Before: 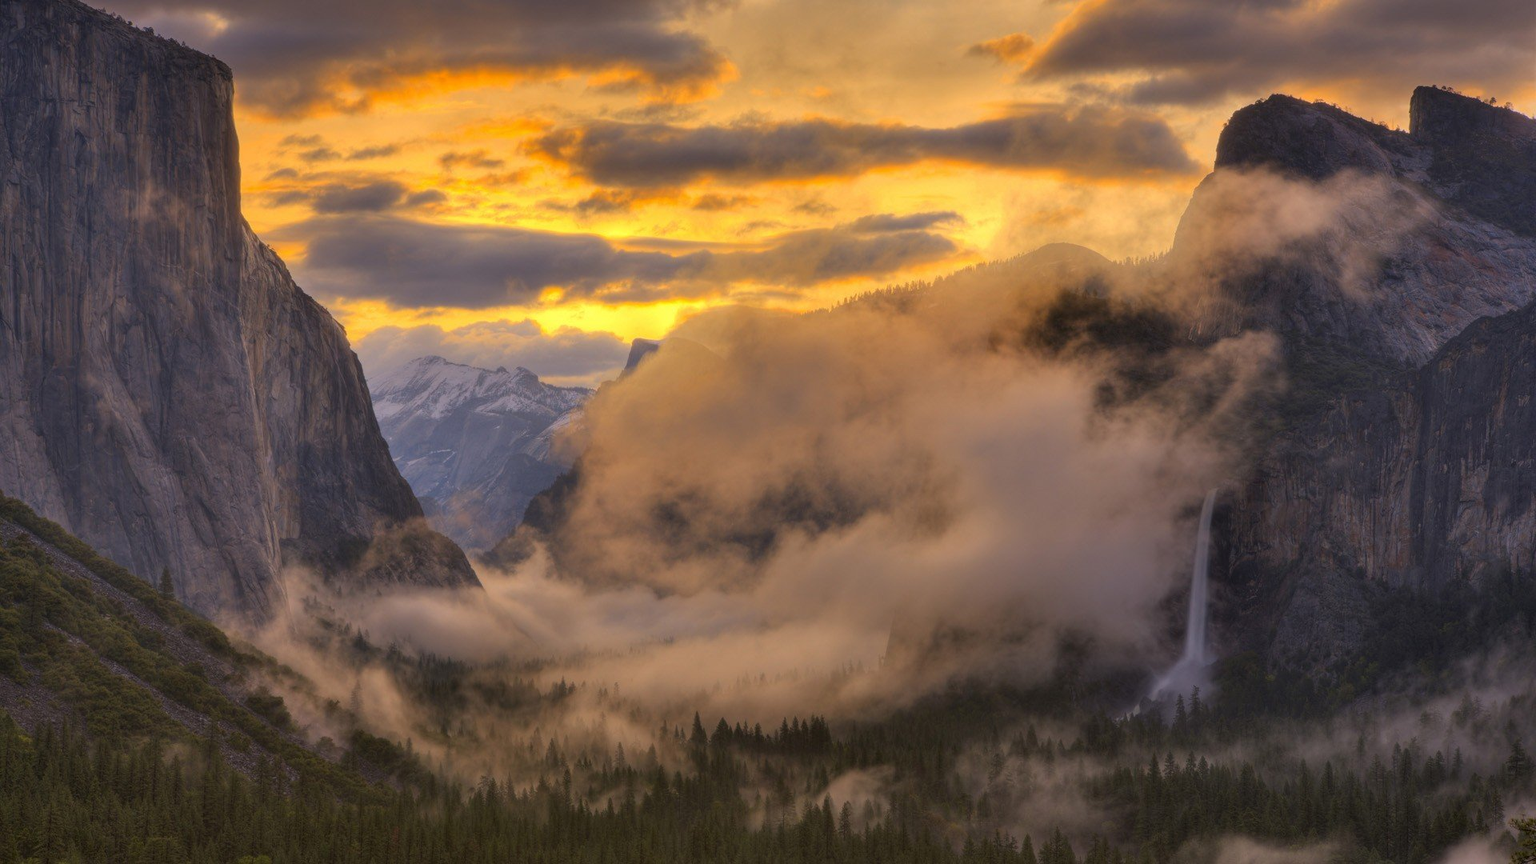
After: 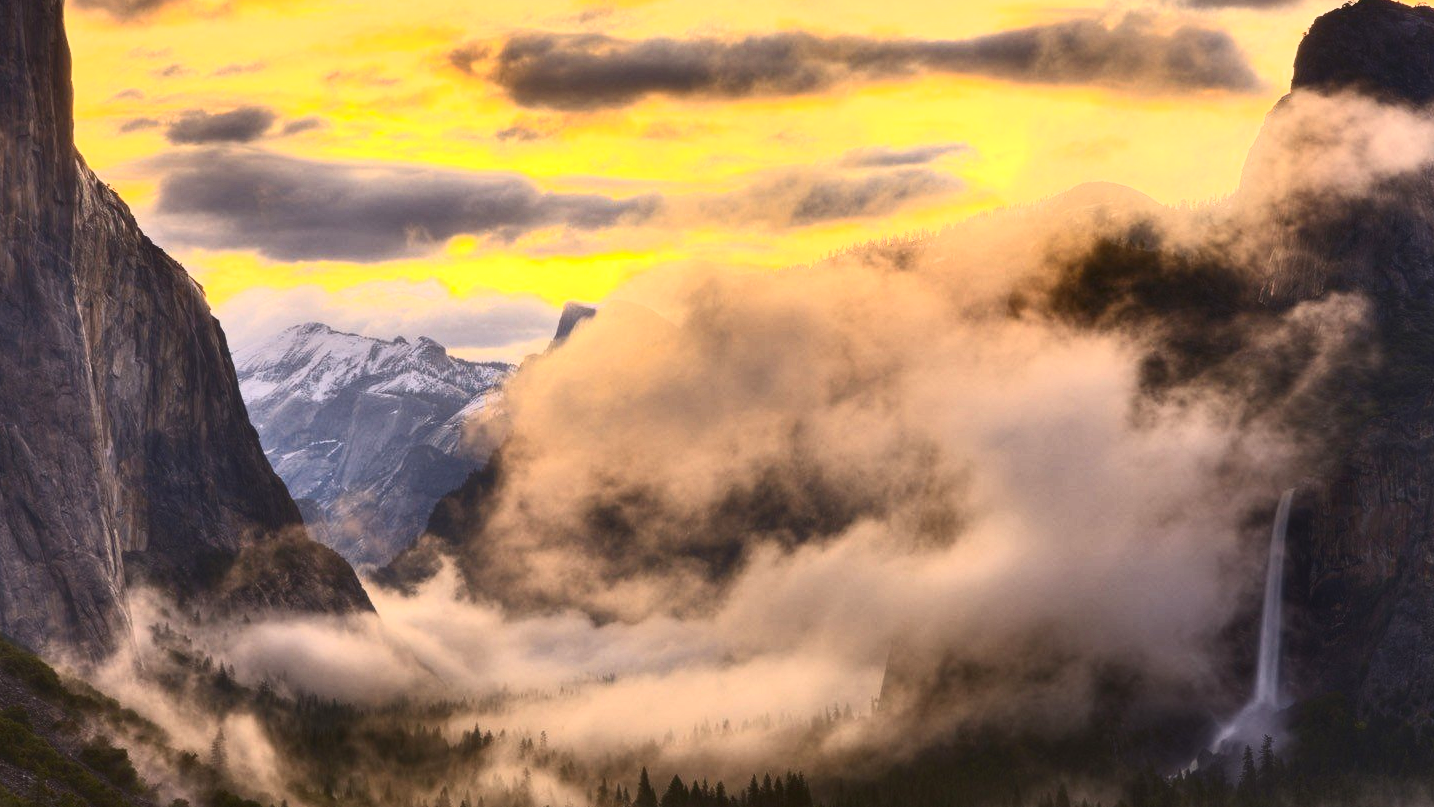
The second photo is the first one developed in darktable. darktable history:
crop and rotate: left 11.831%, top 11.346%, right 13.429%, bottom 13.899%
contrast brightness saturation: contrast 0.62, brightness 0.34, saturation 0.14
